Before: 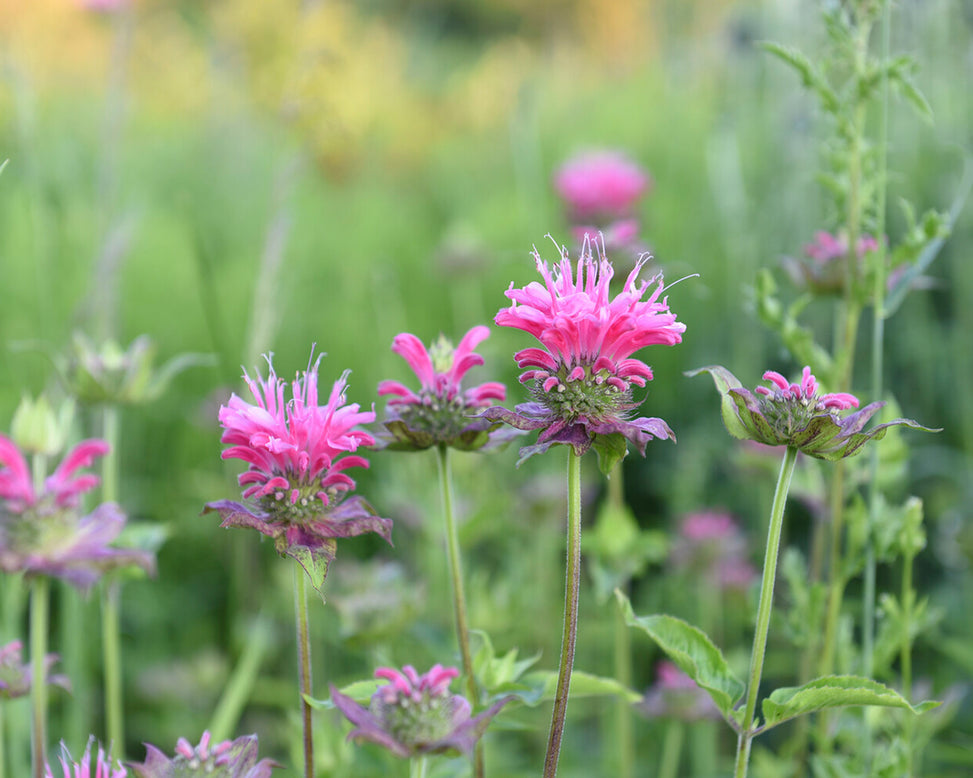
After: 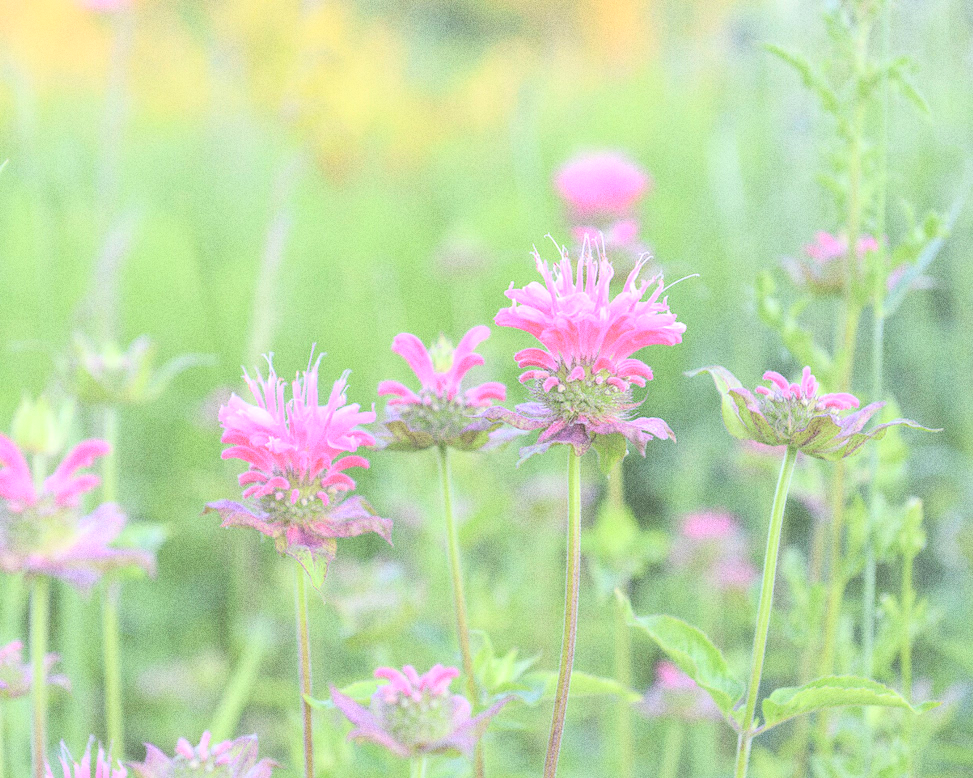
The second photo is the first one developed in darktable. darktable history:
local contrast: highlights 100%, shadows 100%, detail 120%, midtone range 0.2
grain: coarseness 0.09 ISO, strength 40%
contrast brightness saturation: brightness 1
